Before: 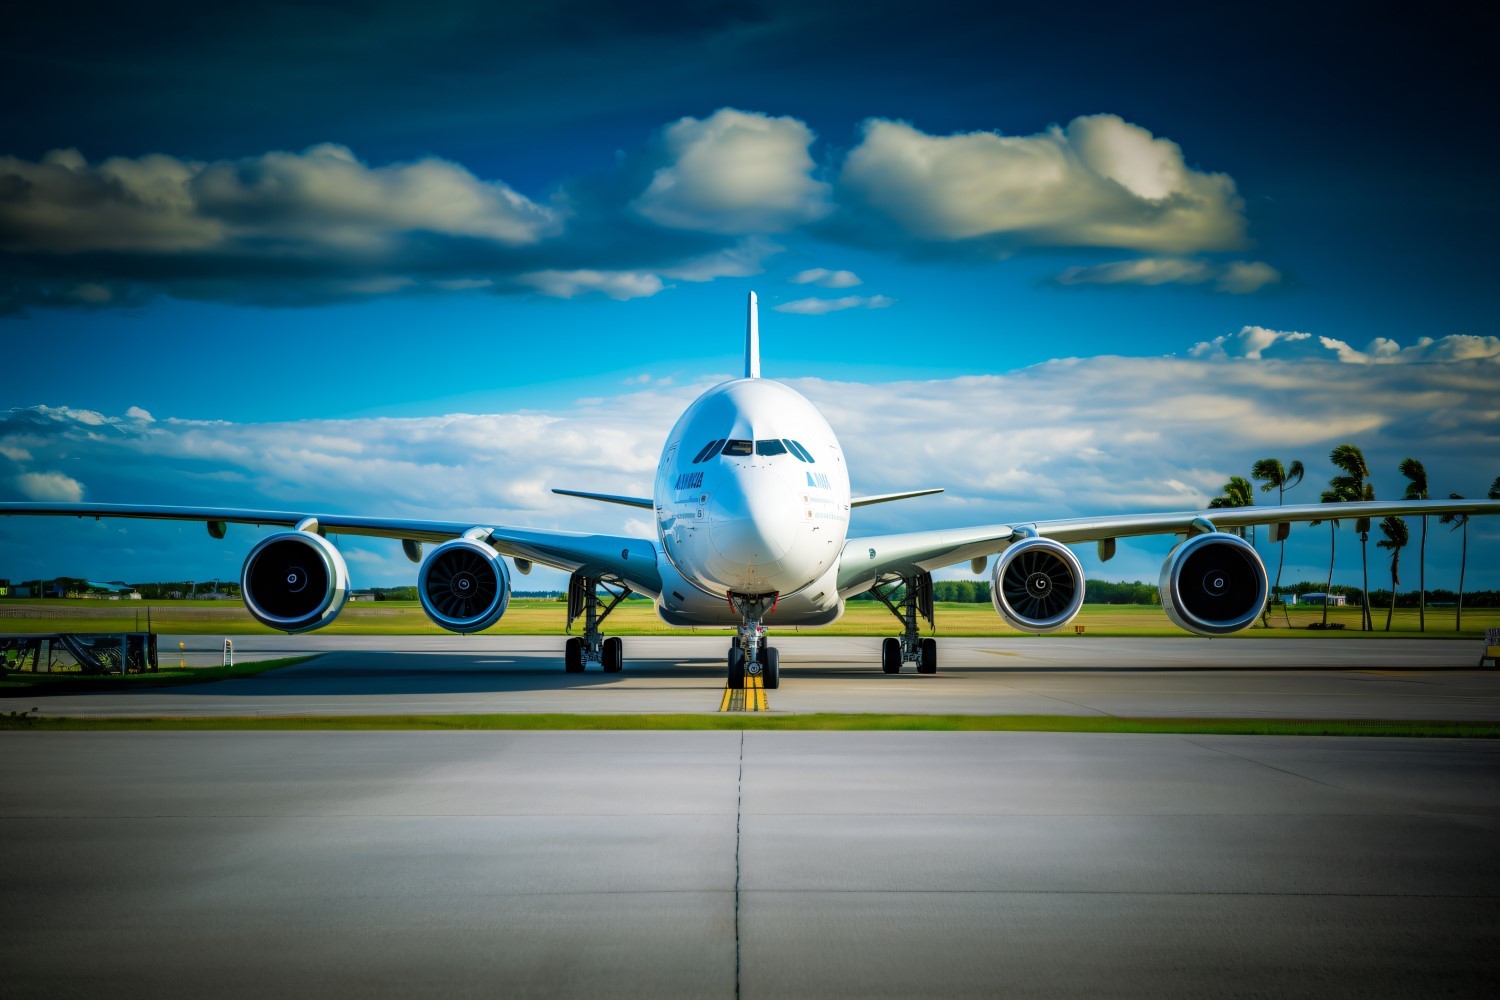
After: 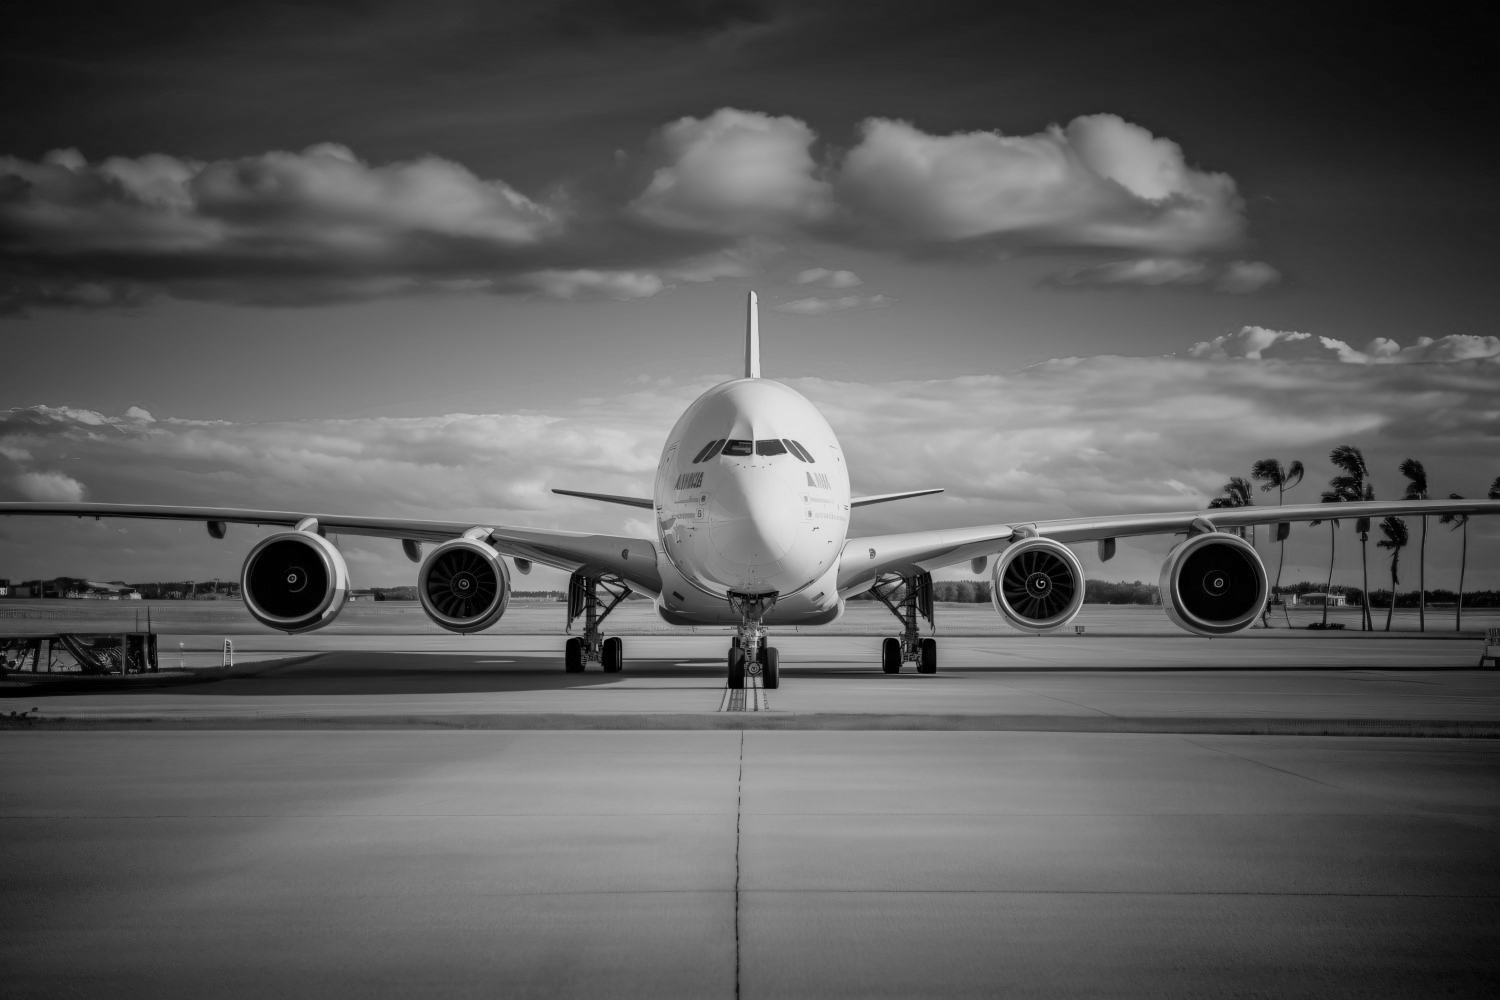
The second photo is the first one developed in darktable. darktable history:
monochrome: on, module defaults
tone equalizer: -8 EV 0.25 EV, -7 EV 0.417 EV, -6 EV 0.417 EV, -5 EV 0.25 EV, -3 EV -0.25 EV, -2 EV -0.417 EV, -1 EV -0.417 EV, +0 EV -0.25 EV, edges refinement/feathering 500, mask exposure compensation -1.57 EV, preserve details guided filter
